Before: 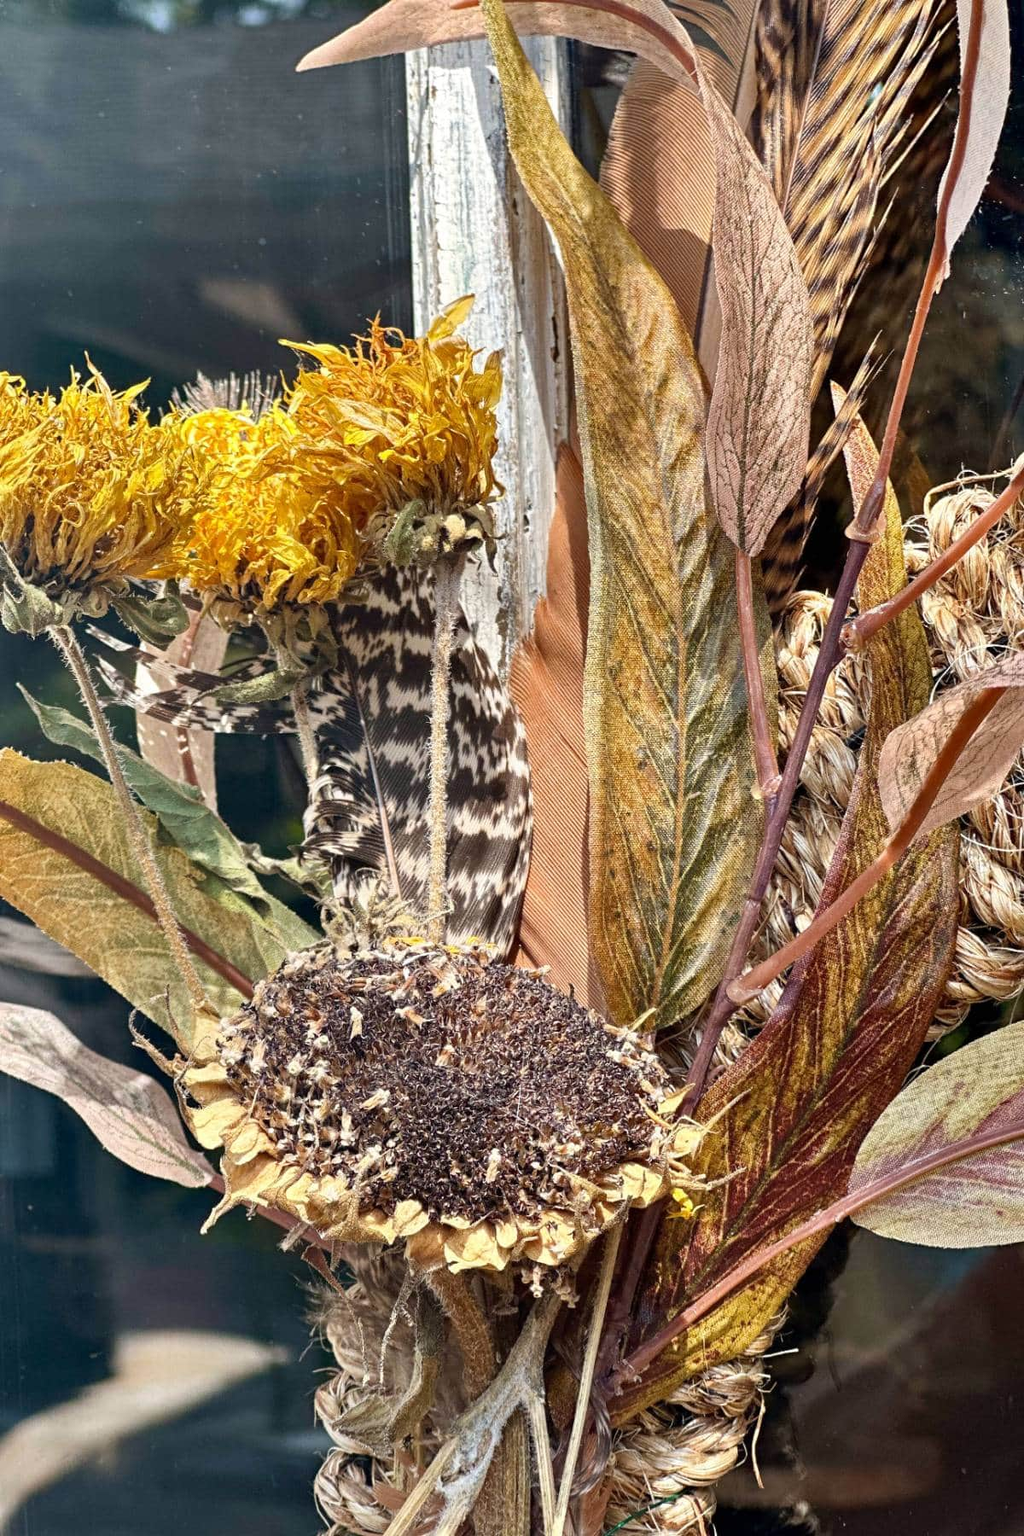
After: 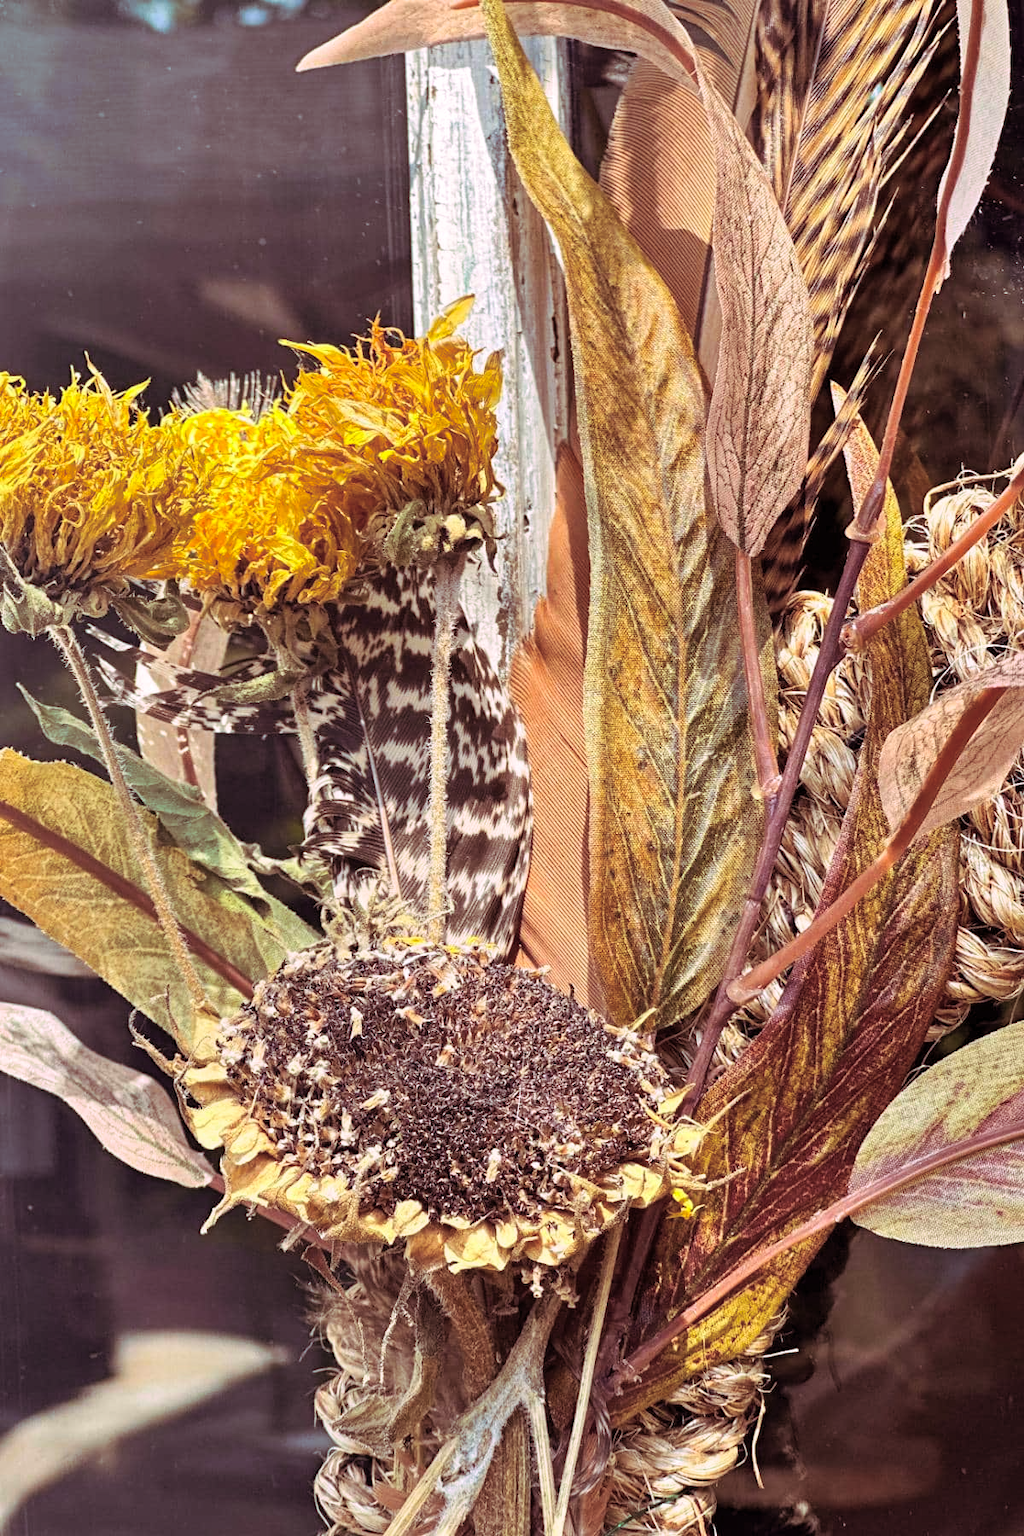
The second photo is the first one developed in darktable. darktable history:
contrast brightness saturation: contrast 0.07, brightness 0.08, saturation 0.18
rgb levels: preserve colors max RGB
split-toning: highlights › hue 298.8°, highlights › saturation 0.73, compress 41.76%
